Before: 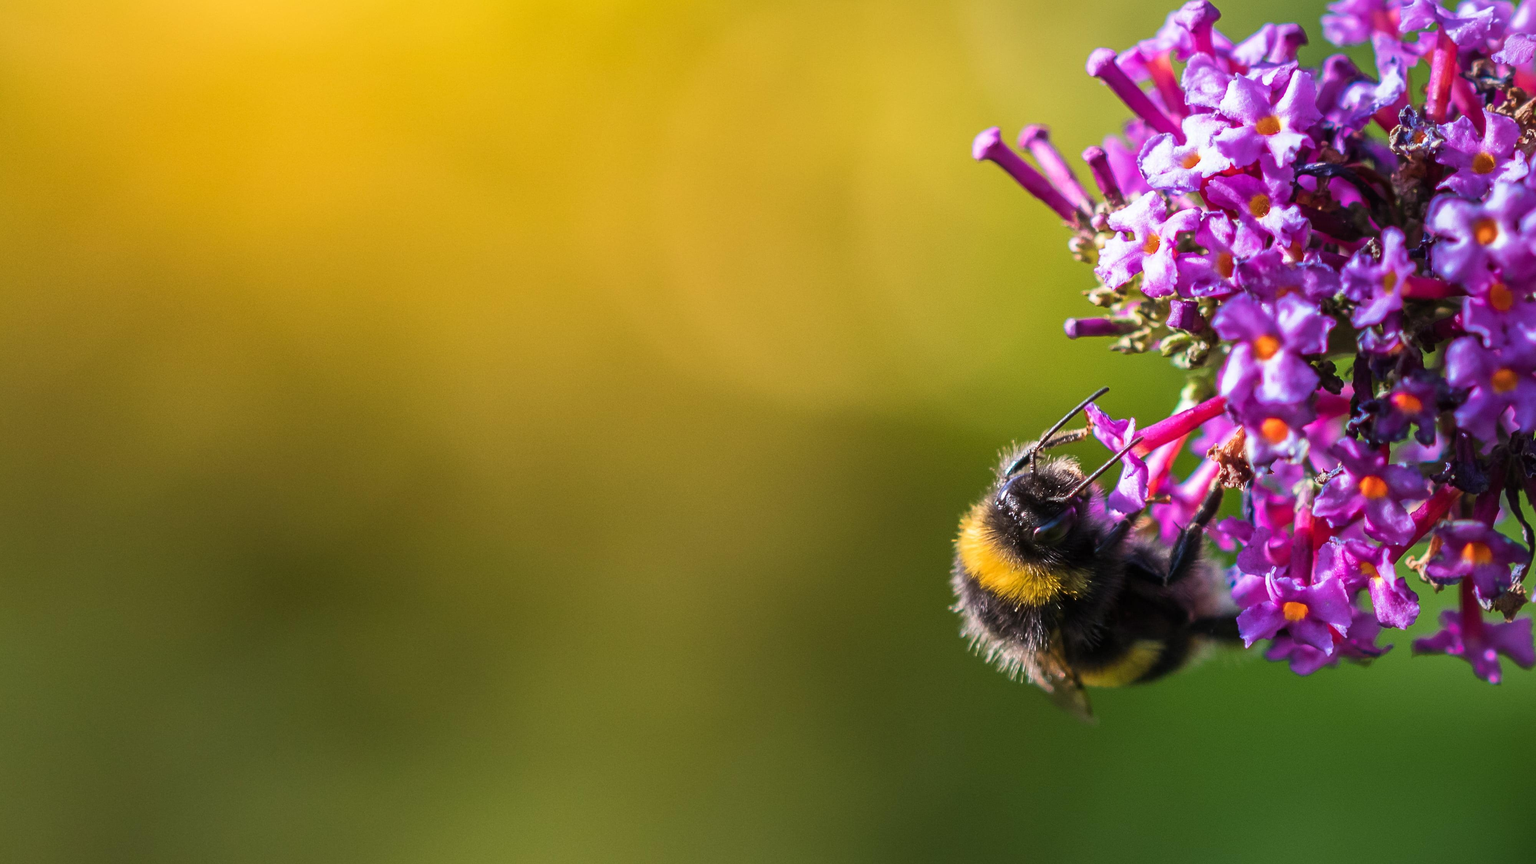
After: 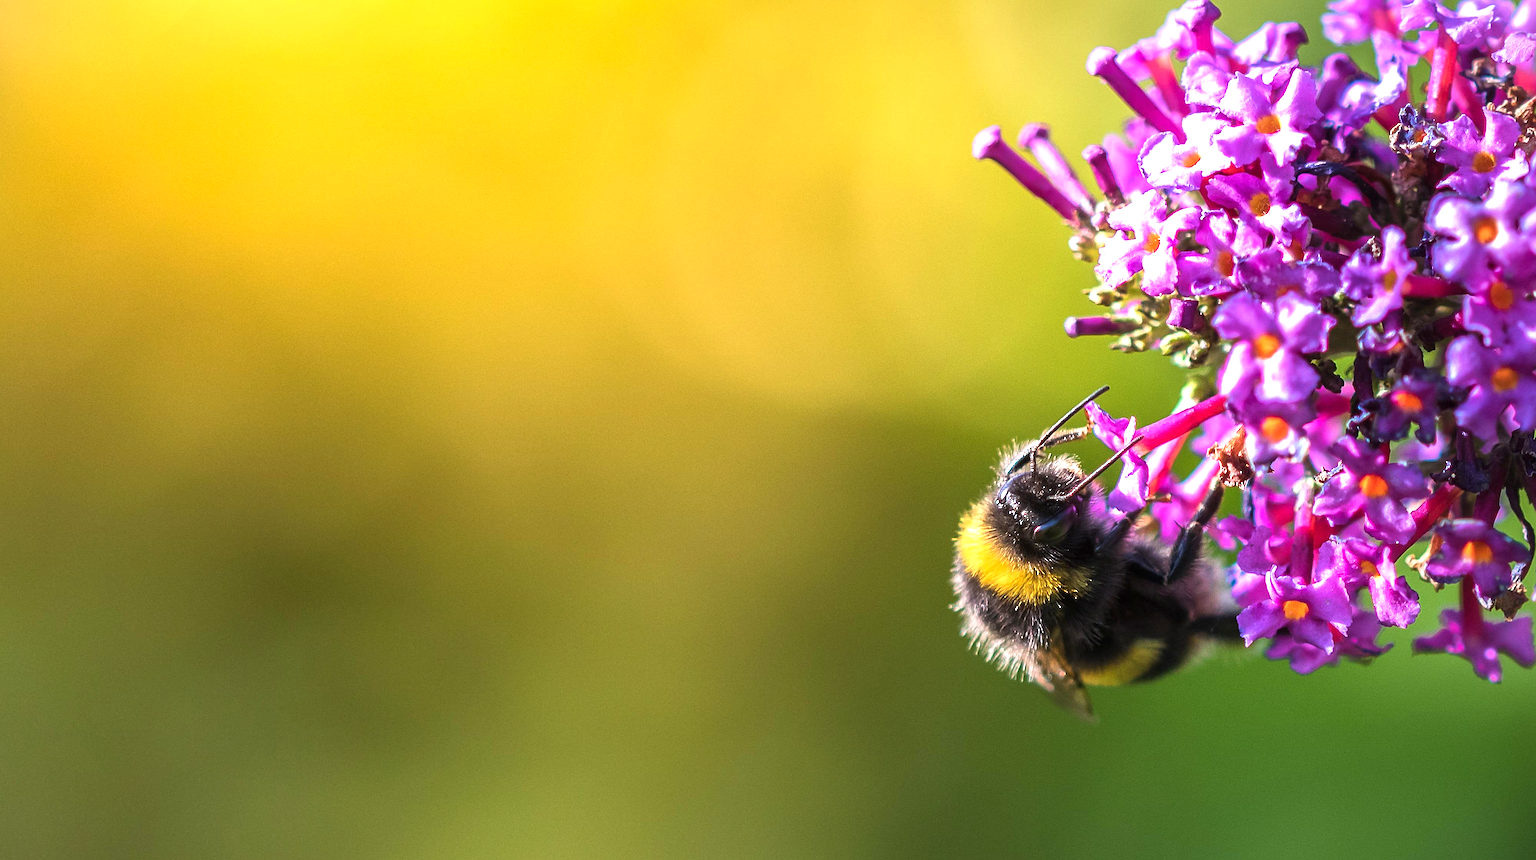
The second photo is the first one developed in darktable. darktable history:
exposure: exposure 0.736 EV, compensate highlight preservation false
crop: top 0.181%, bottom 0.174%
vignetting: fall-off start 100.26%, fall-off radius 71.27%, width/height ratio 1.17, dithering 8-bit output, unbound false
sharpen: on, module defaults
